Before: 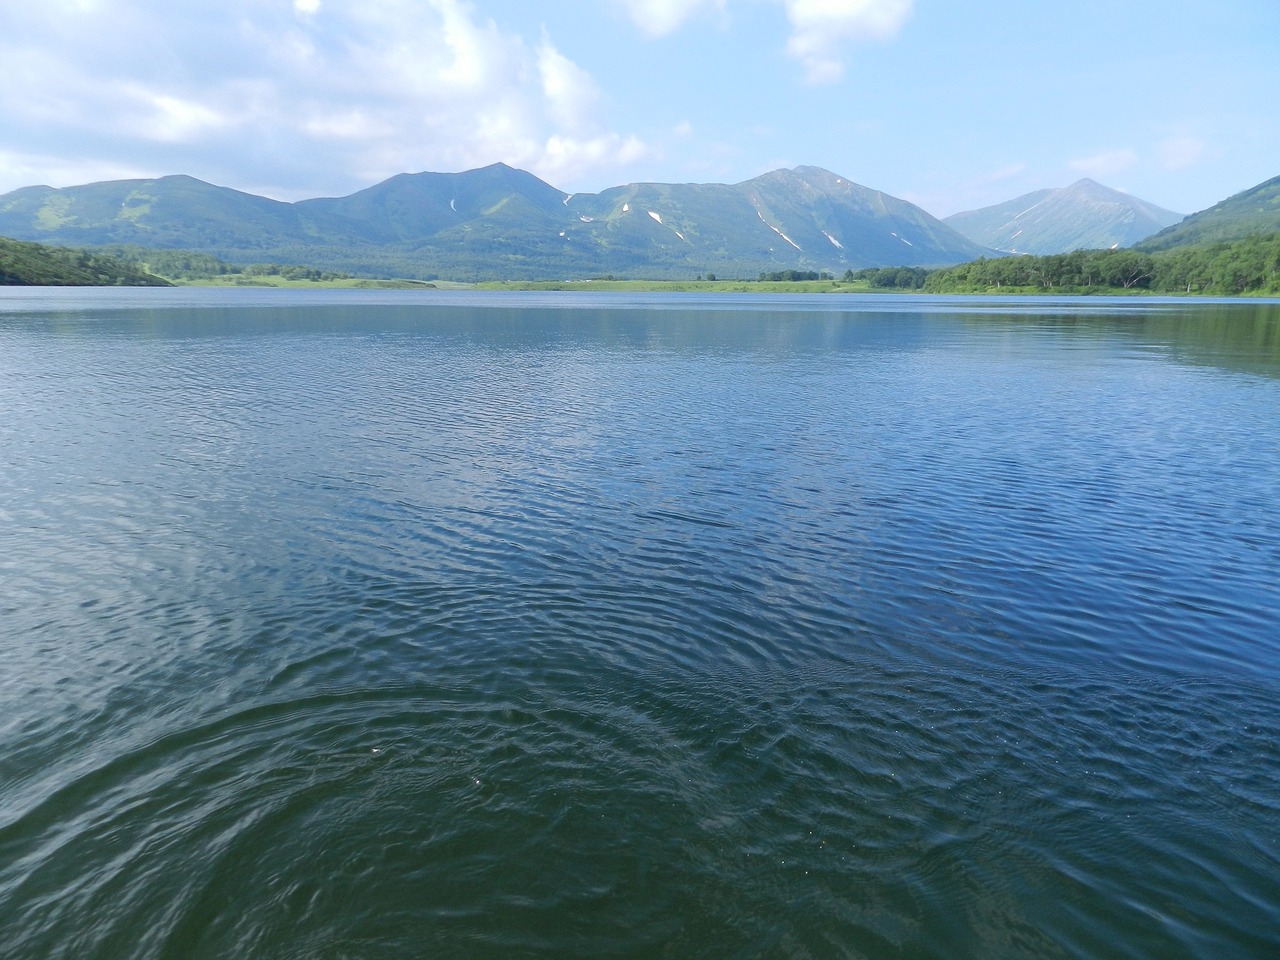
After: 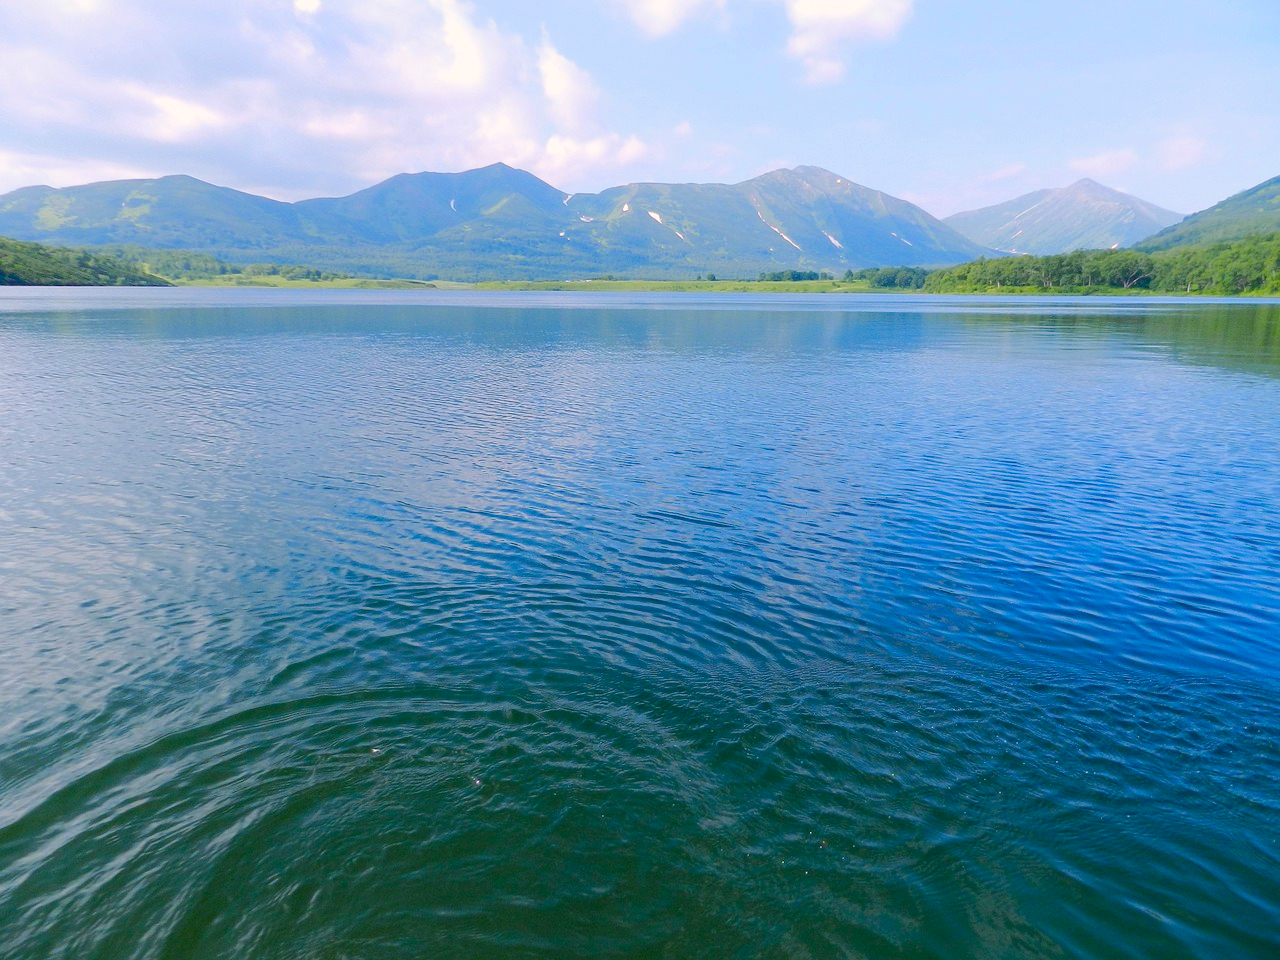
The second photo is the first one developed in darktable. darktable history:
color balance rgb: highlights gain › chroma 2.312%, highlights gain › hue 35.16°, perceptual saturation grading › global saturation 34.907%, perceptual saturation grading › highlights -25.084%, perceptual saturation grading › shadows 50.084%, perceptual brilliance grading › mid-tones 10.291%, perceptual brilliance grading › shadows 15.501%, global vibrance 20%
